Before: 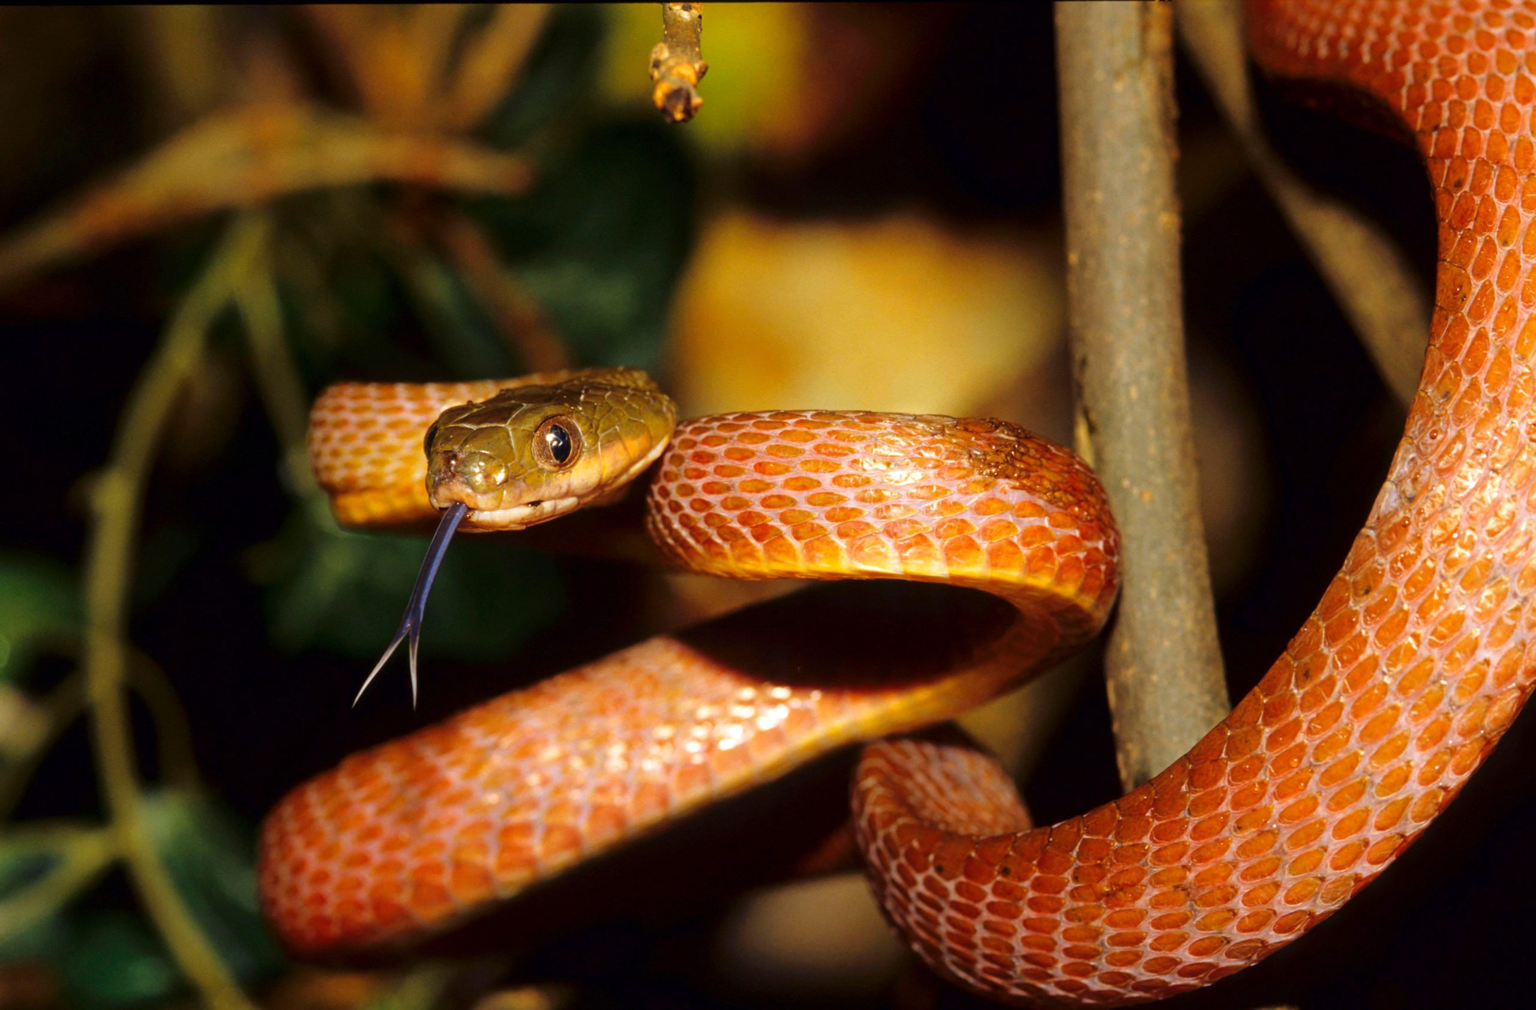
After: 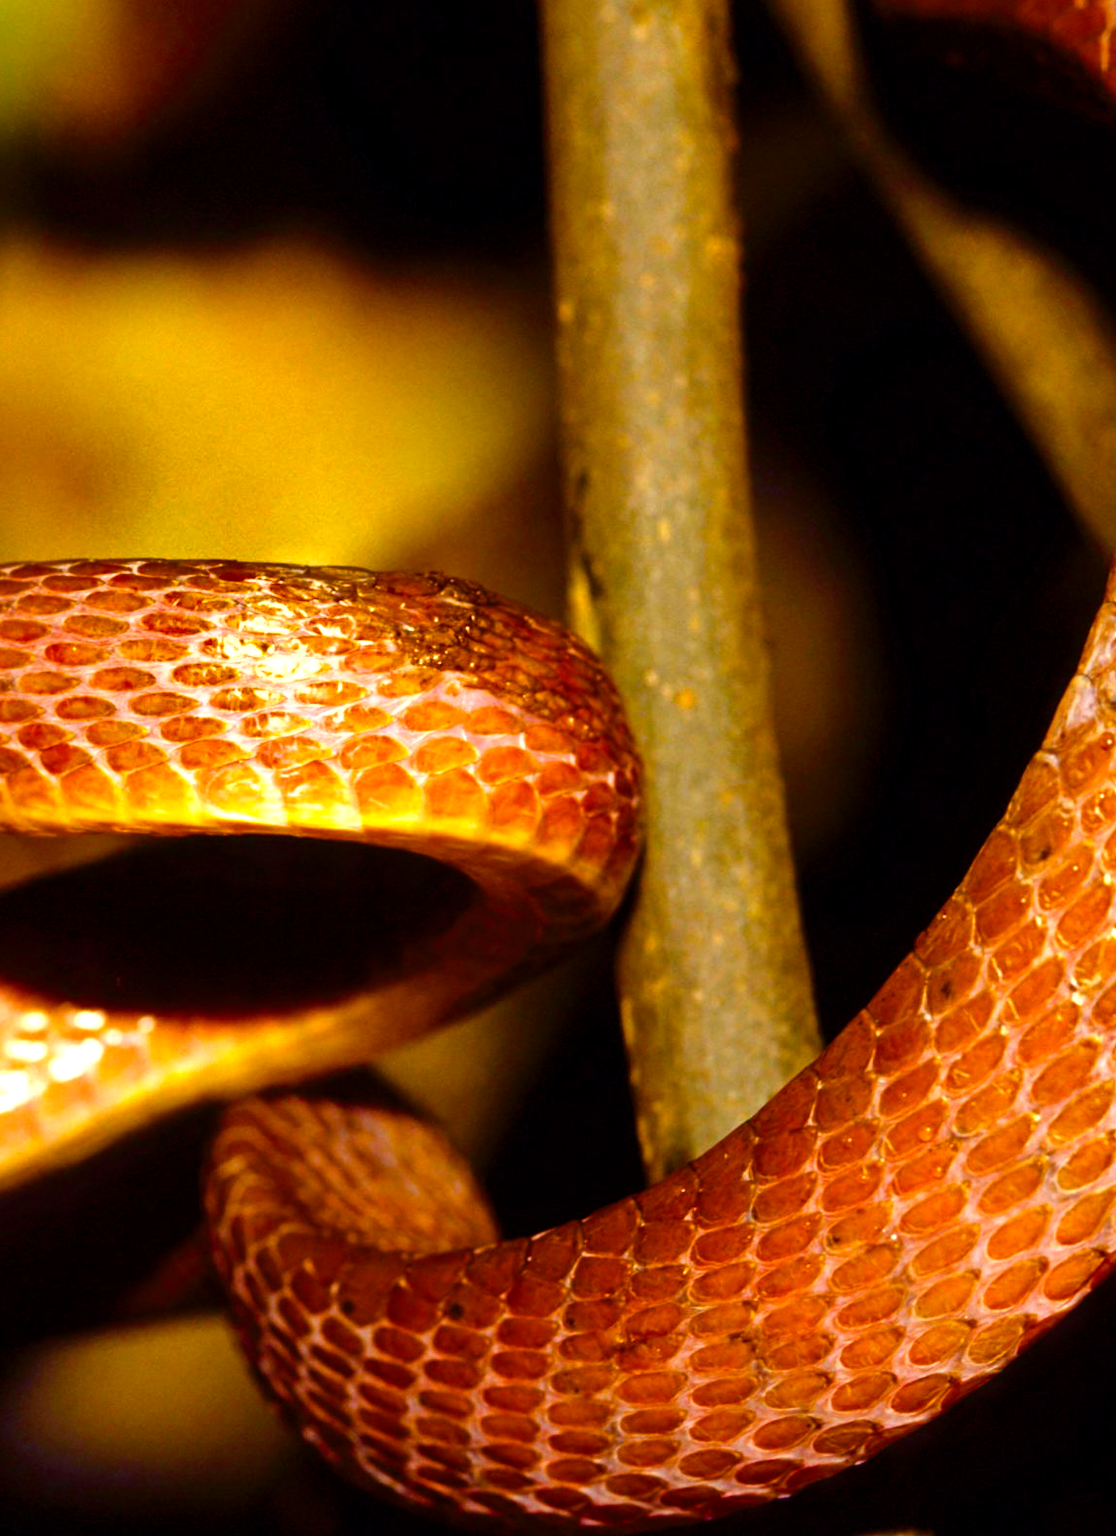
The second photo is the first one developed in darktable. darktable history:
crop: left 47.274%, top 6.703%, right 8.105%
shadows and highlights: shadows 20.8, highlights -82.01, soften with gaussian
tone equalizer: on, module defaults
color balance rgb: shadows lift › chroma 6.253%, shadows lift › hue 303.46°, highlights gain › chroma 3.086%, highlights gain › hue 77.2°, linear chroma grading › global chroma 15.605%, perceptual saturation grading › global saturation 20%, perceptual saturation grading › highlights -25.883%, perceptual saturation grading › shadows 50.128%, perceptual brilliance grading › highlights 15.843%, perceptual brilliance grading › mid-tones 5.836%, perceptual brilliance grading › shadows -15.17%, global vibrance 9.204%
